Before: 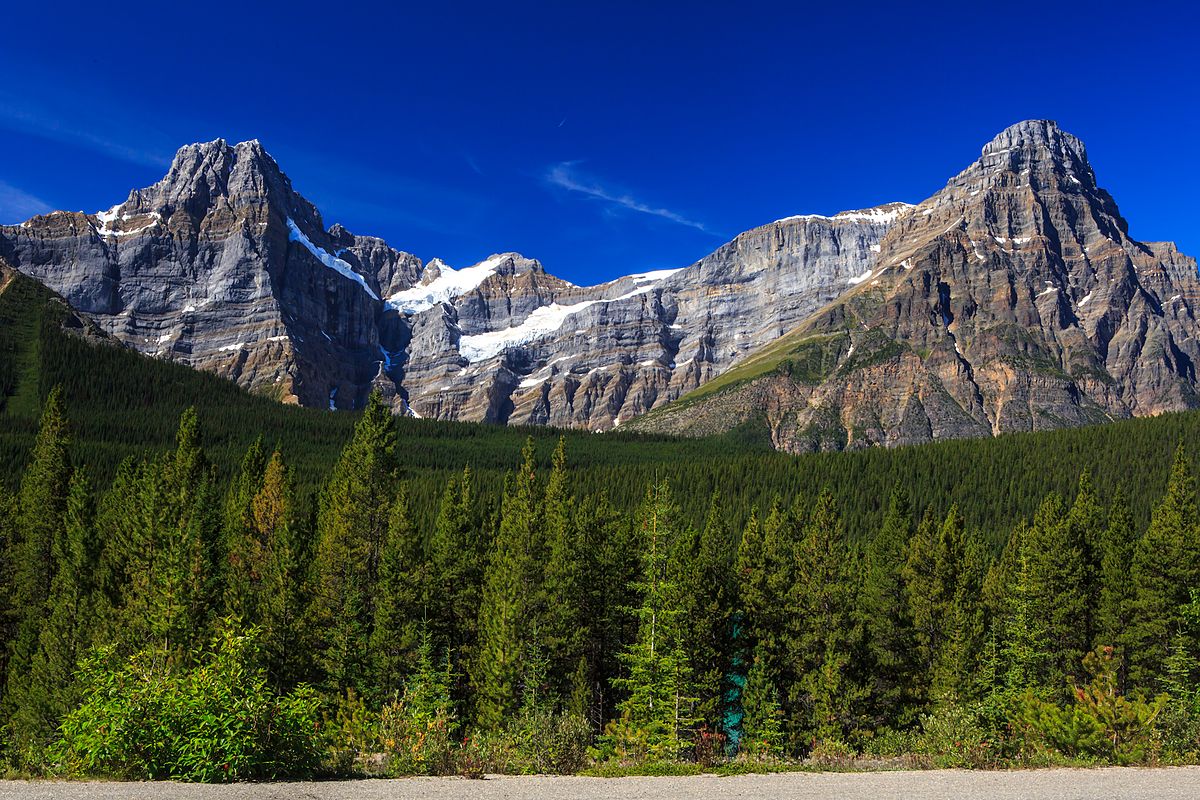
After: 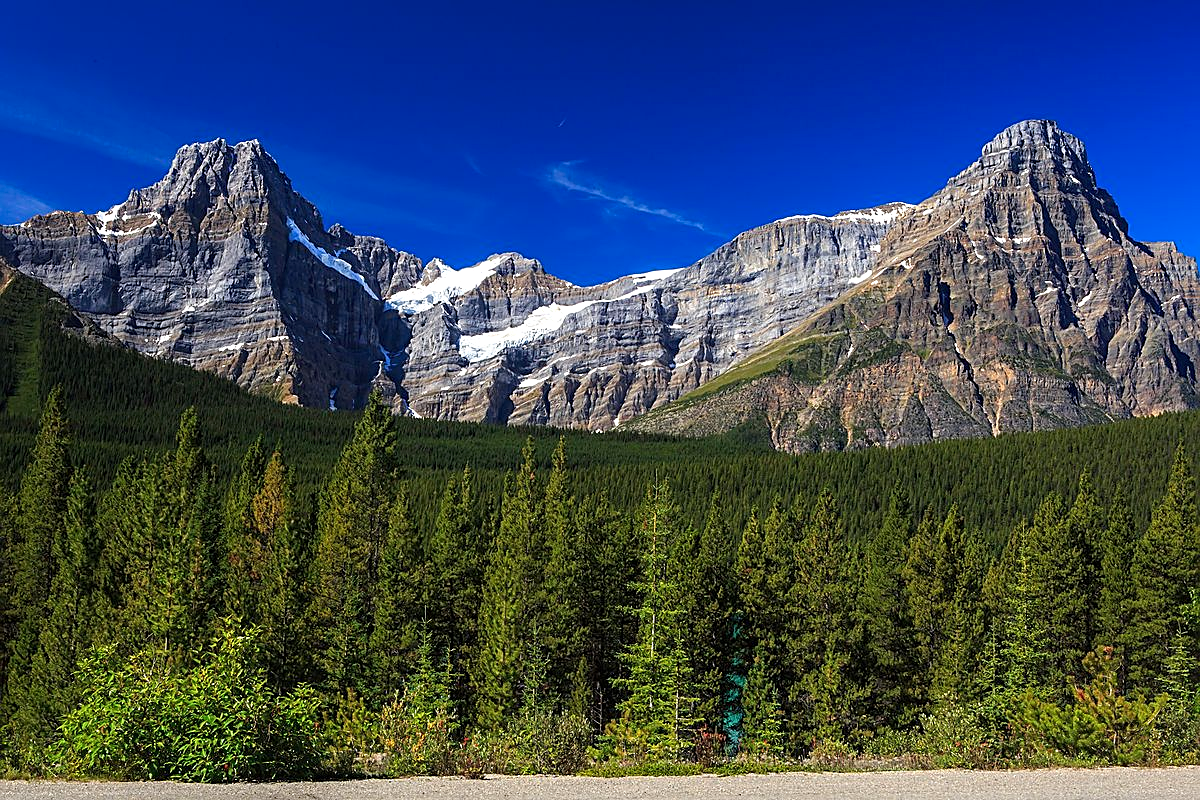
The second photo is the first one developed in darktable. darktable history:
sharpen: on, module defaults
exposure: exposure 0.128 EV, compensate highlight preservation false
haze removal: compatibility mode true, adaptive false
